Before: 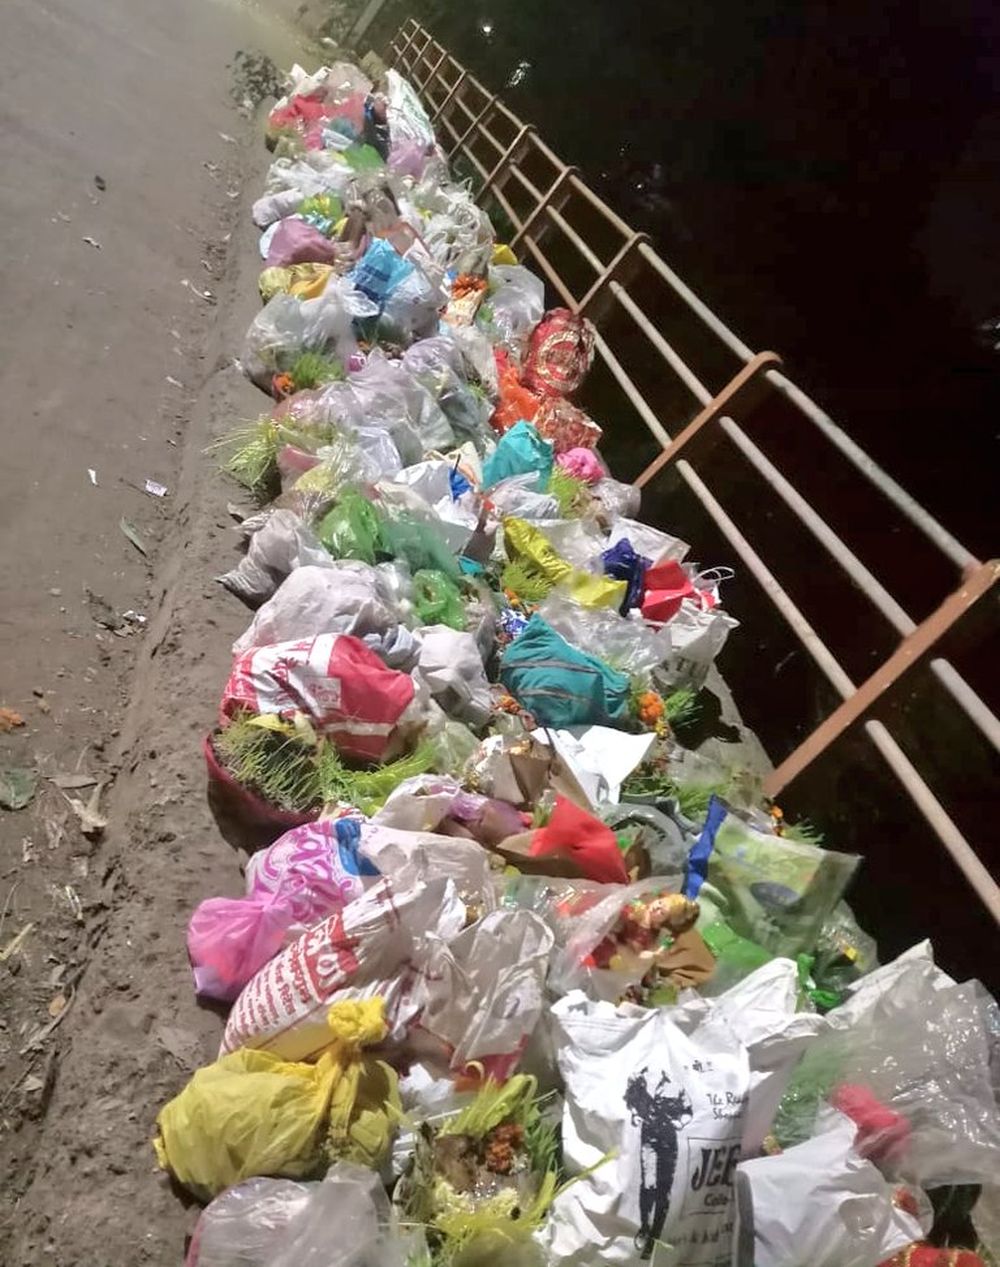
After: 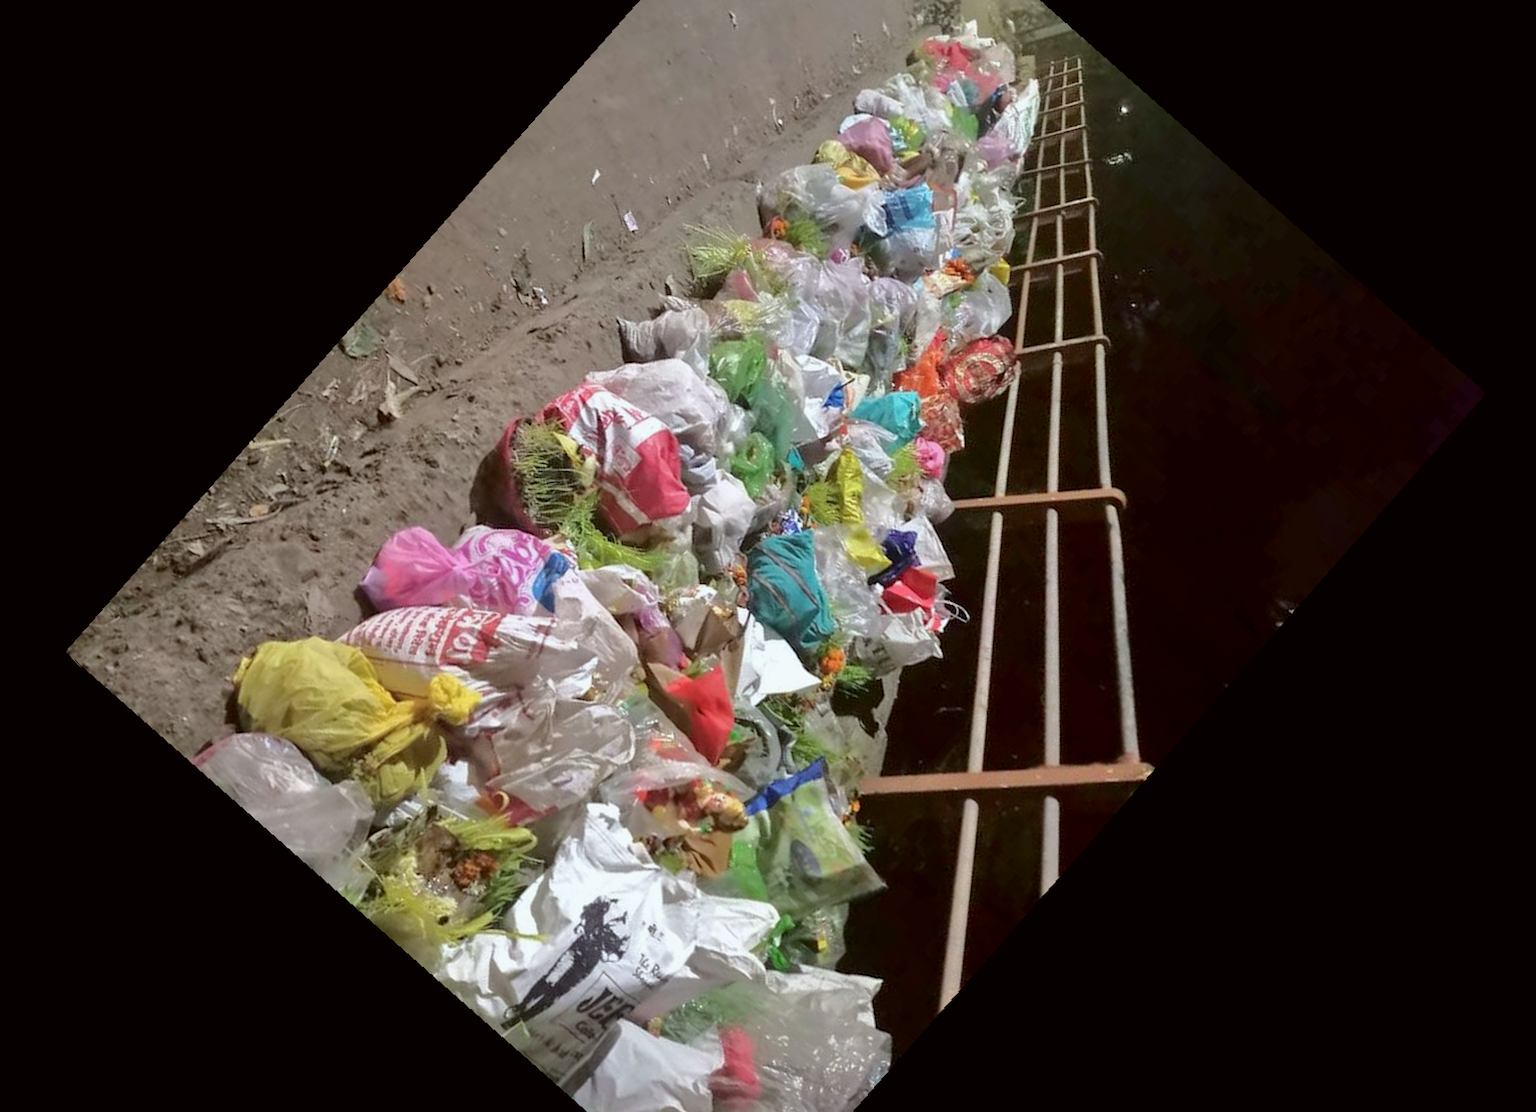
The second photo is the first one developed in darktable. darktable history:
color correction: highlights a* -2.73, highlights b* -2.09, shadows a* 2.41, shadows b* 2.73
crop and rotate: angle -46.26°, top 16.234%, right 0.912%, bottom 11.704%
shadows and highlights: shadows -20, white point adjustment -2, highlights -35
rotate and perspective: rotation -4.86°, automatic cropping off
